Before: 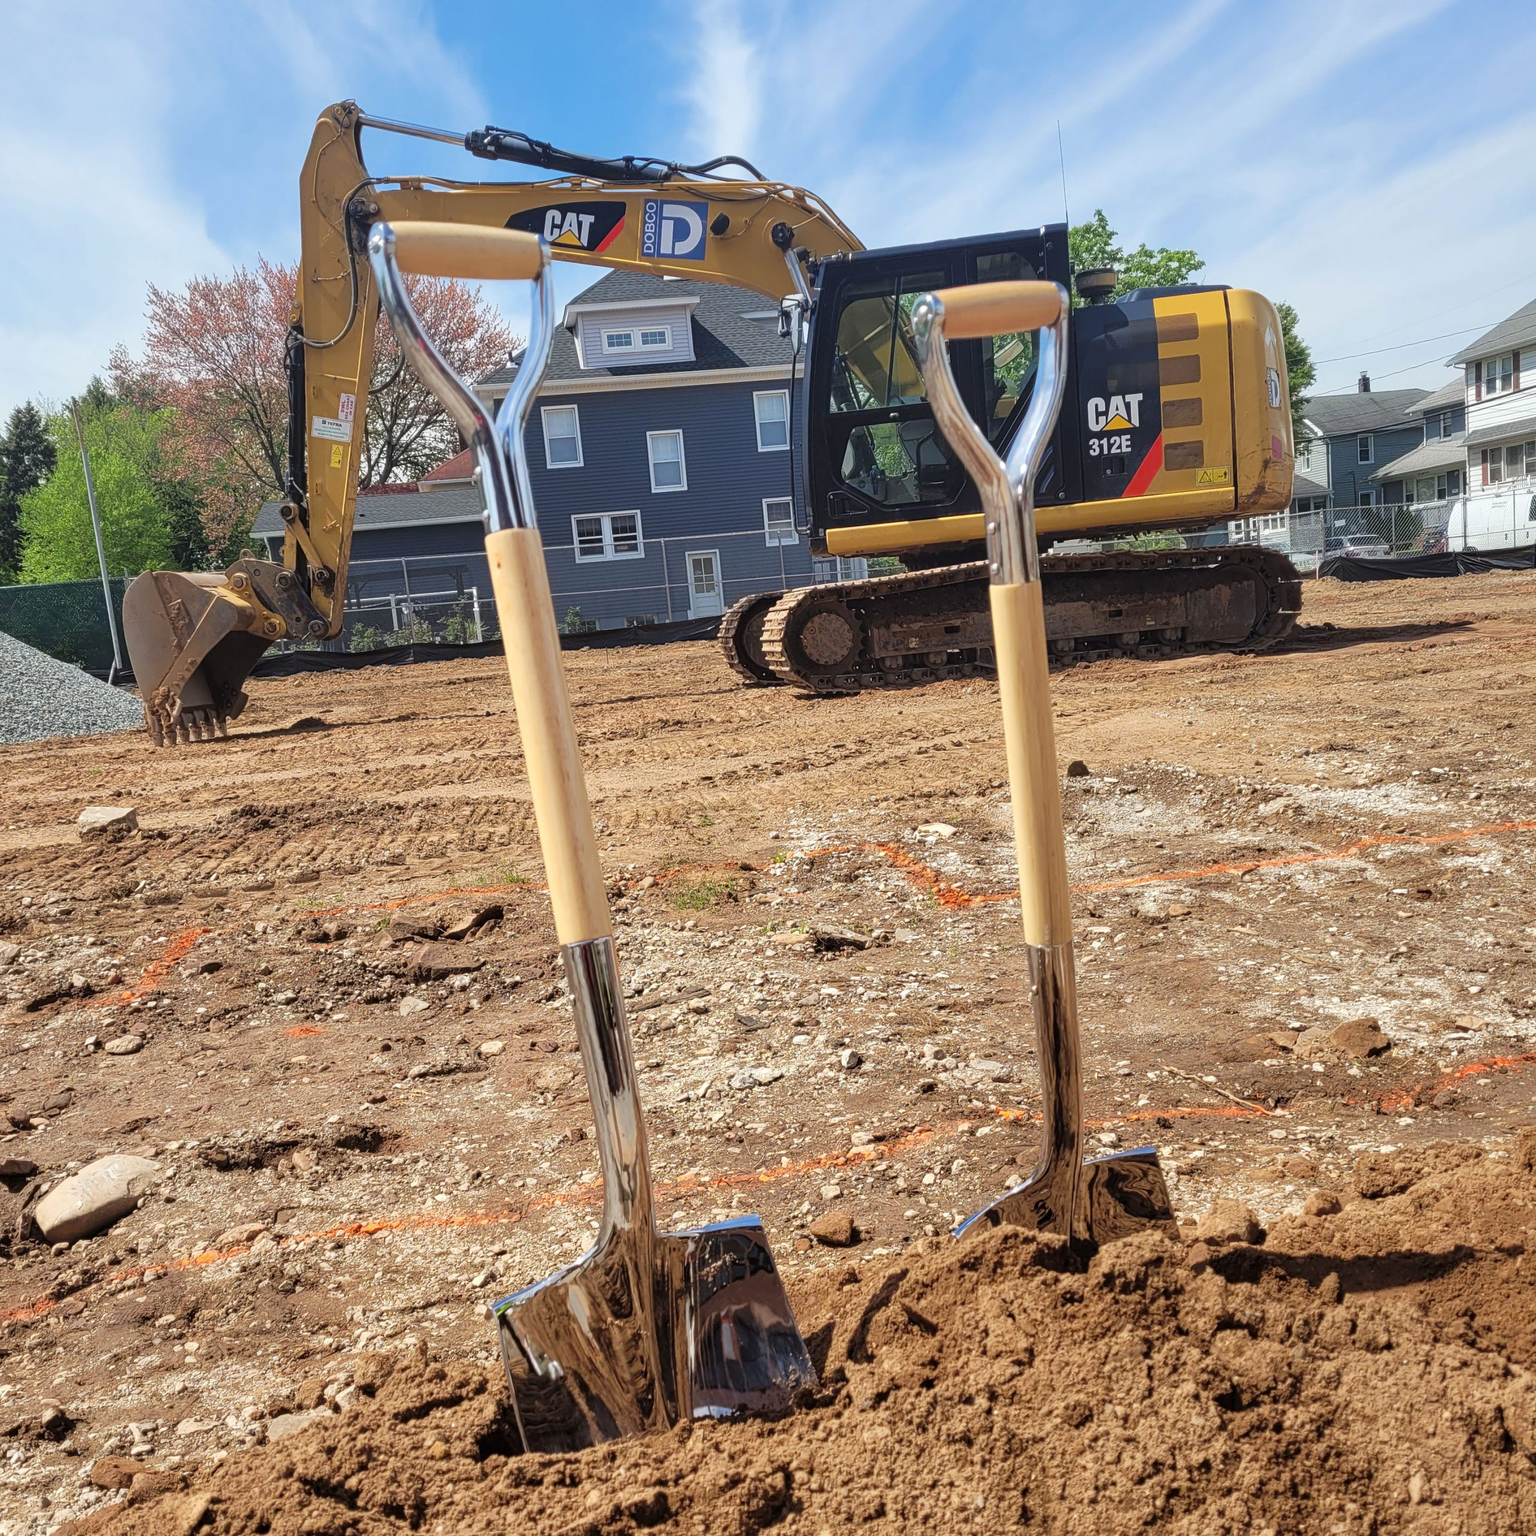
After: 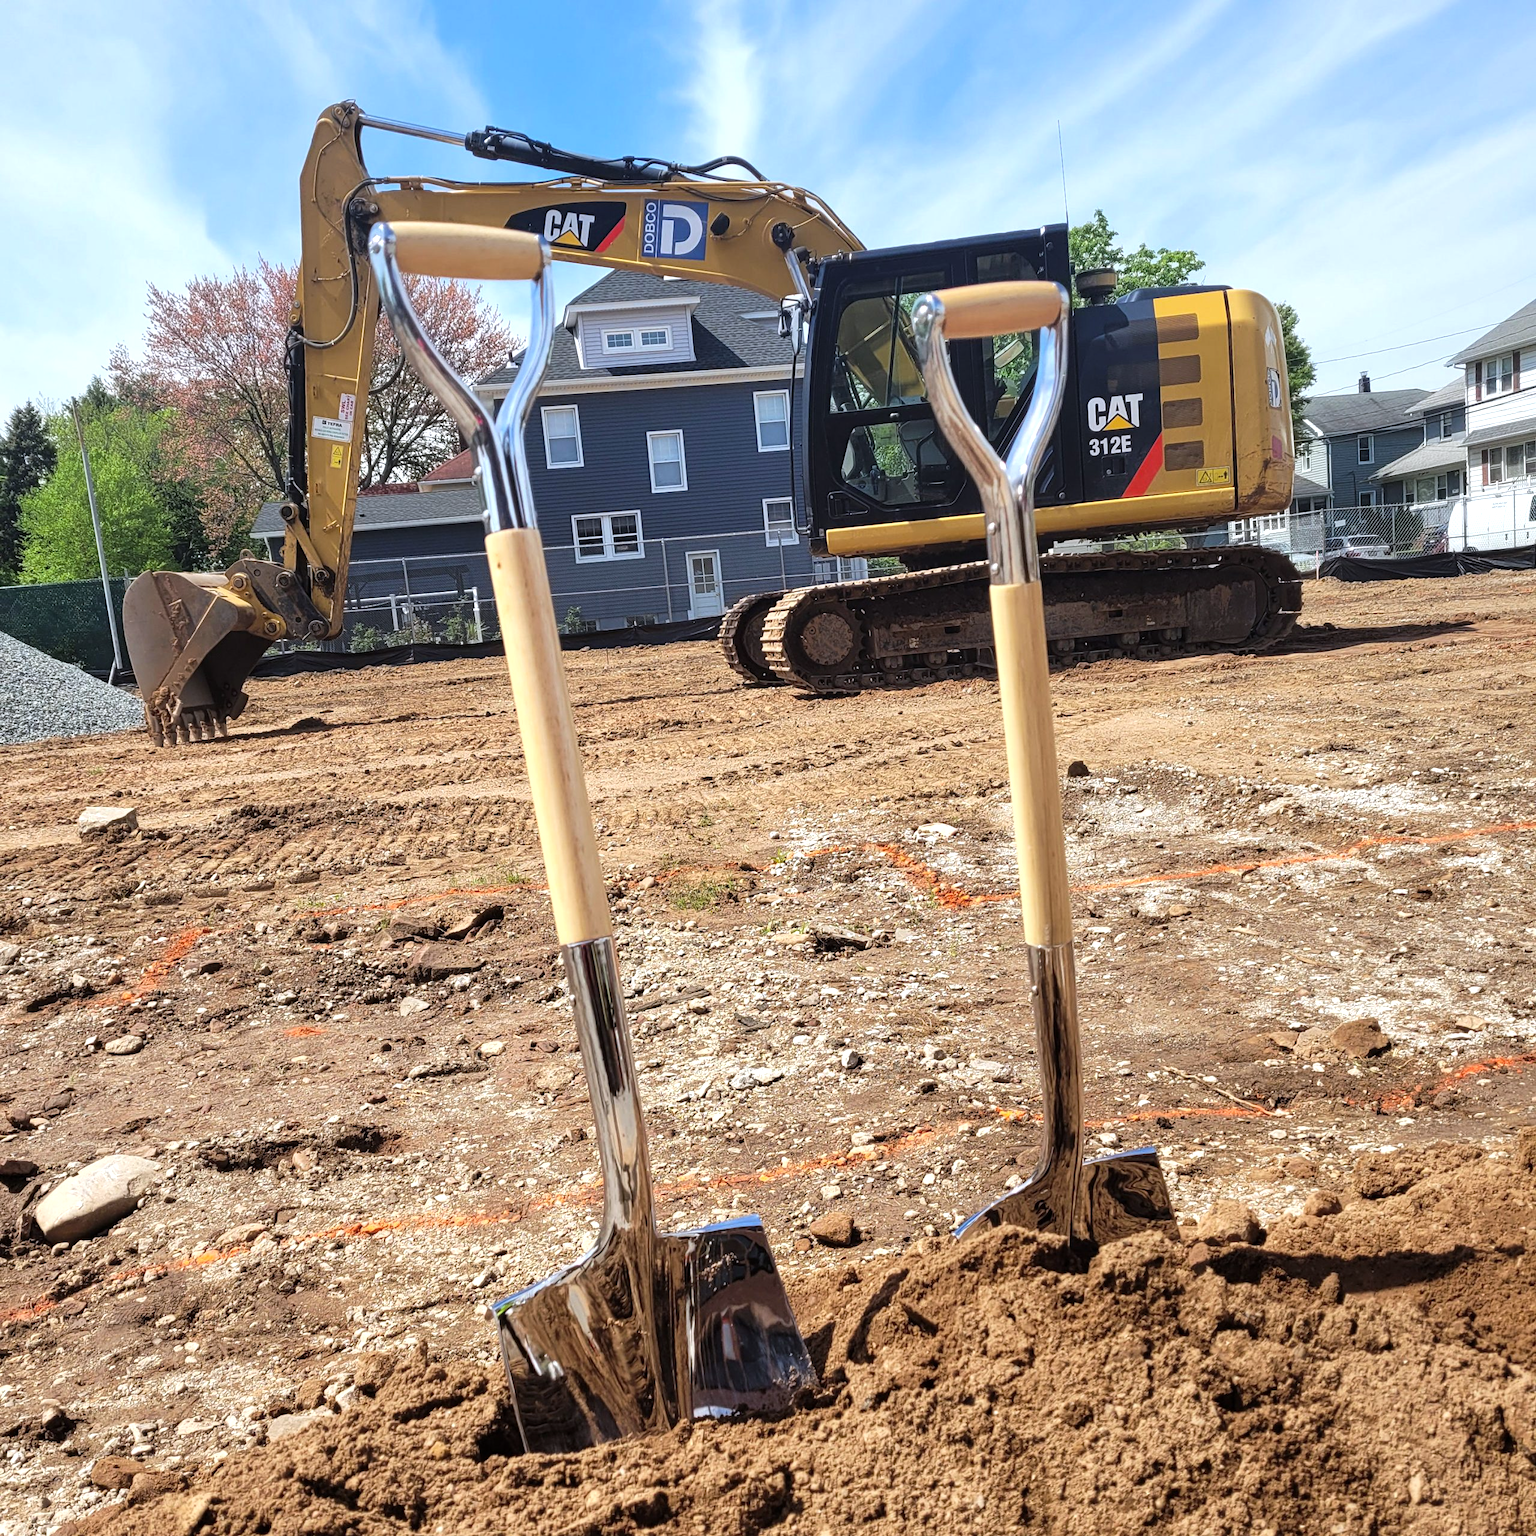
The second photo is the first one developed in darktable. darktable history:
white balance: red 0.983, blue 1.036
tone equalizer: -8 EV -0.417 EV, -7 EV -0.389 EV, -6 EV -0.333 EV, -5 EV -0.222 EV, -3 EV 0.222 EV, -2 EV 0.333 EV, -1 EV 0.389 EV, +0 EV 0.417 EV, edges refinement/feathering 500, mask exposure compensation -1.57 EV, preserve details no
